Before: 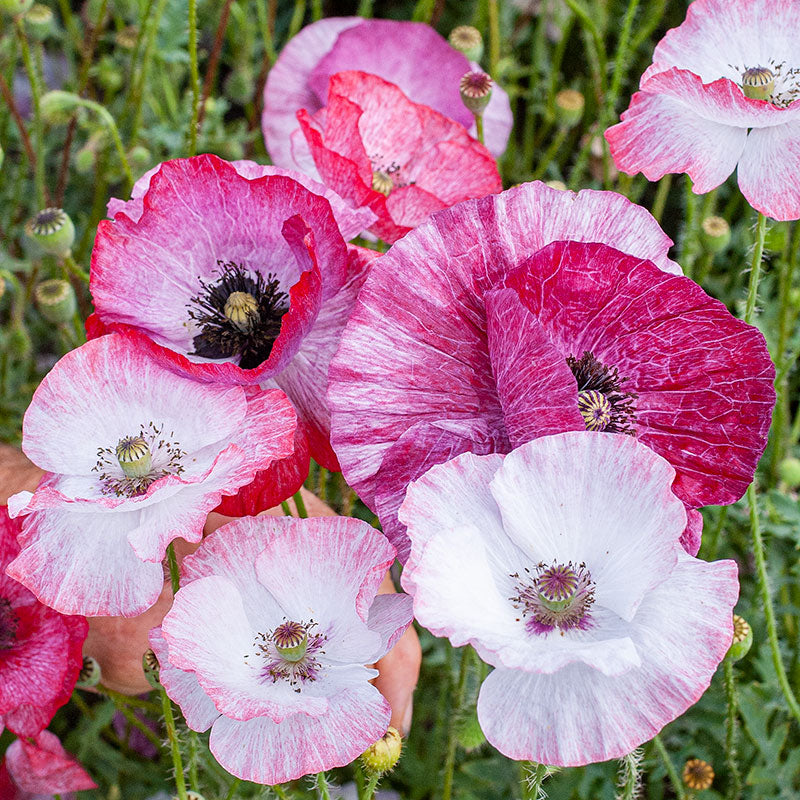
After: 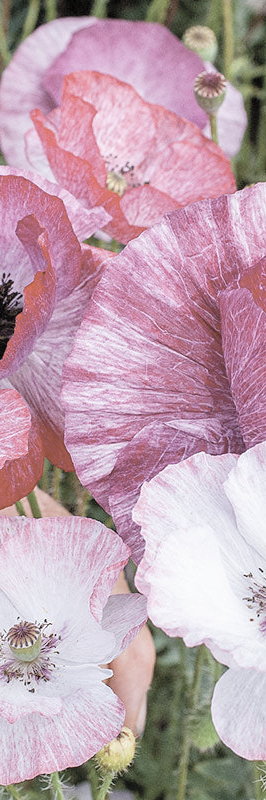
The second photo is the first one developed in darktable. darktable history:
crop: left 33.36%, right 33.36%
contrast brightness saturation: brightness 0.18, saturation -0.5
